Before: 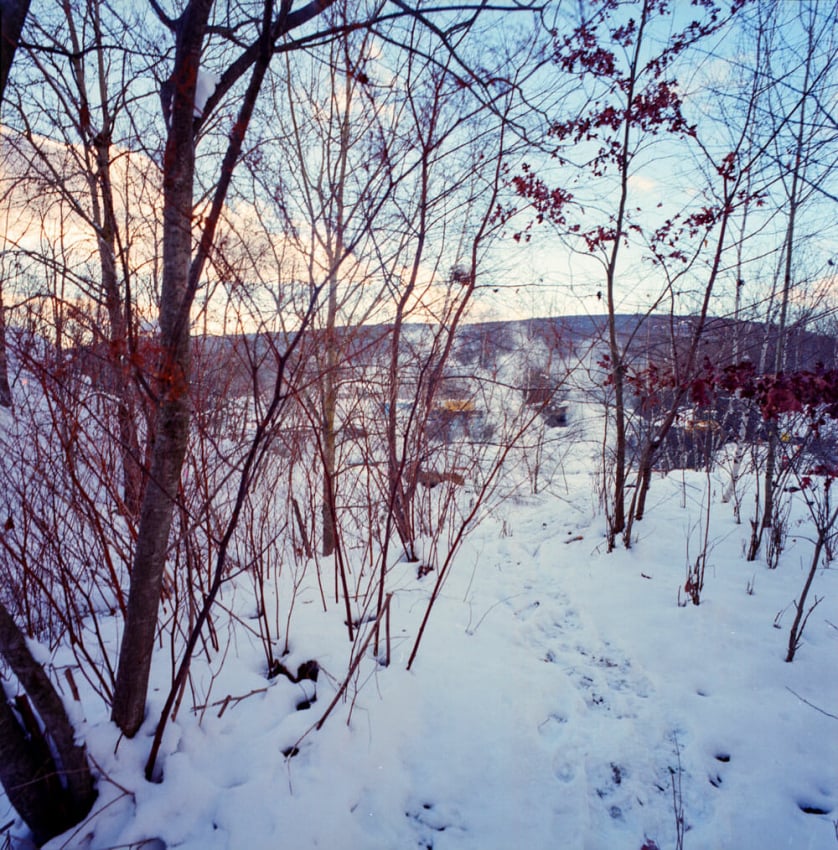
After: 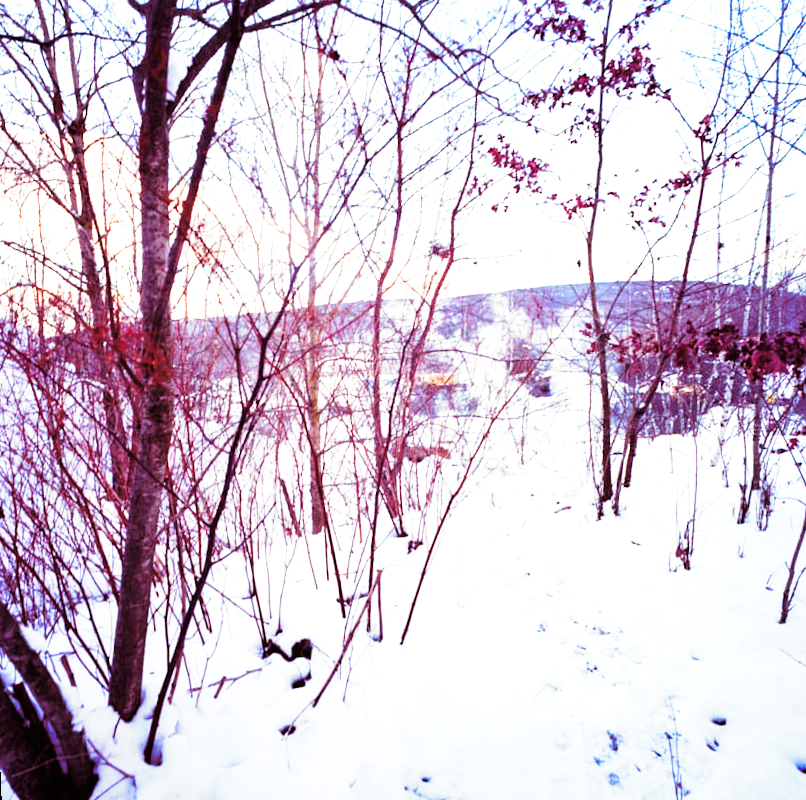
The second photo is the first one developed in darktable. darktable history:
rotate and perspective: rotation -2.12°, lens shift (vertical) 0.009, lens shift (horizontal) -0.008, automatic cropping original format, crop left 0.036, crop right 0.964, crop top 0.05, crop bottom 0.959
exposure: black level correction 0, exposure 0.9 EV, compensate highlight preservation false
color balance rgb: perceptual saturation grading › global saturation 20%, perceptual saturation grading › highlights -25%, perceptual saturation grading › shadows 25%
base curve: curves: ch0 [(0, 0) (0.028, 0.03) (0.121, 0.232) (0.46, 0.748) (0.859, 0.968) (1, 1)], preserve colors none
split-toning: shadows › hue 360°
white balance: red 1.004, blue 1.096
contrast brightness saturation: contrast 0.07
